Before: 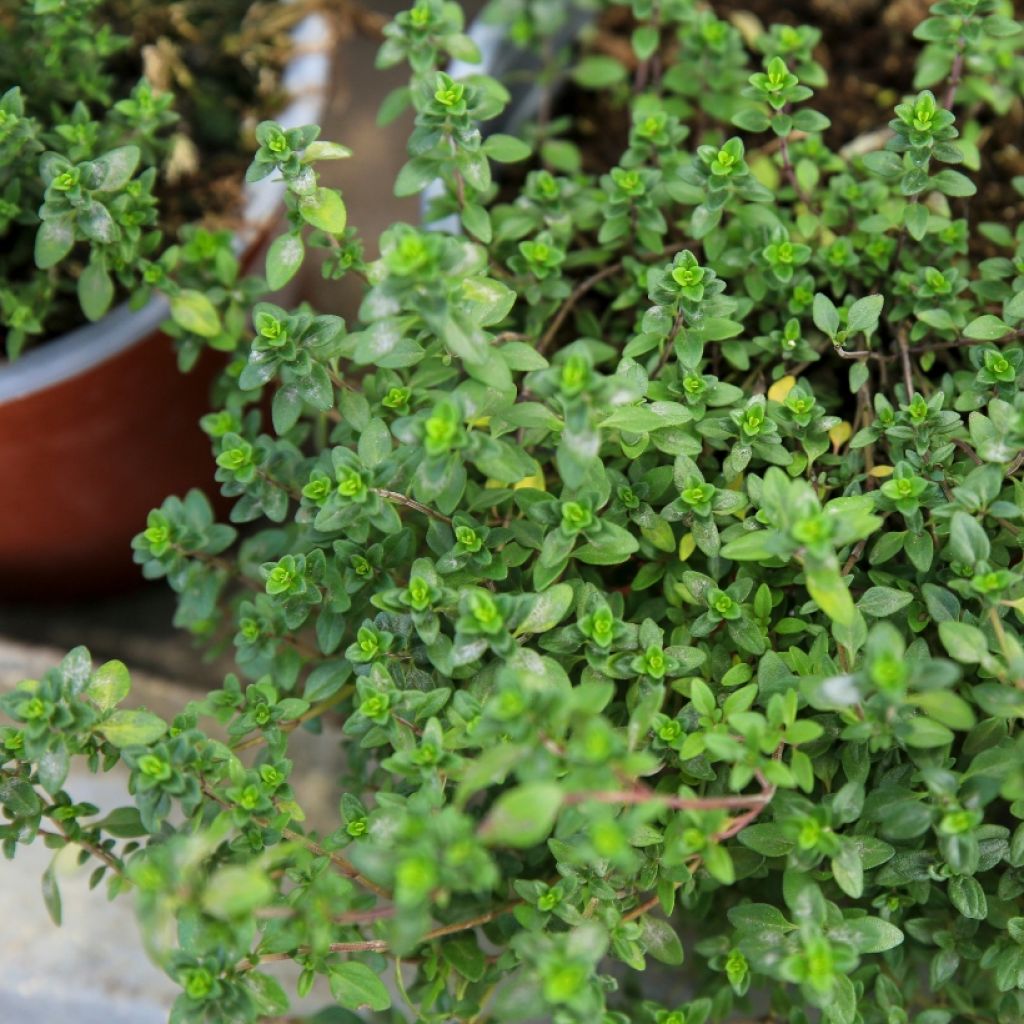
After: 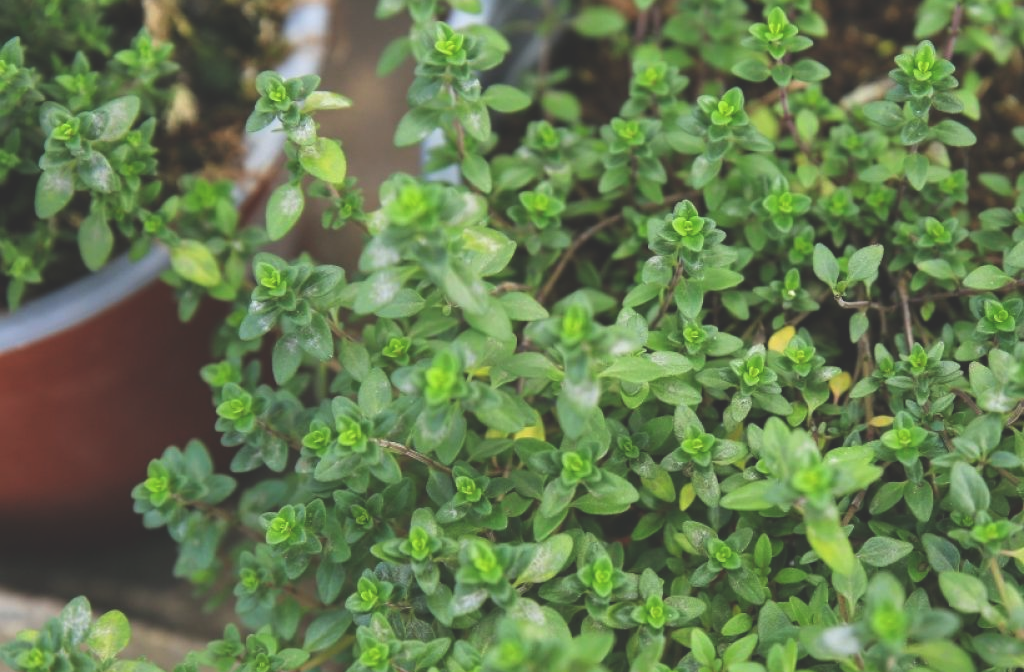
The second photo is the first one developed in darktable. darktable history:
exposure: black level correction -0.028, compensate highlight preservation false
crop and rotate: top 4.911%, bottom 29.393%
